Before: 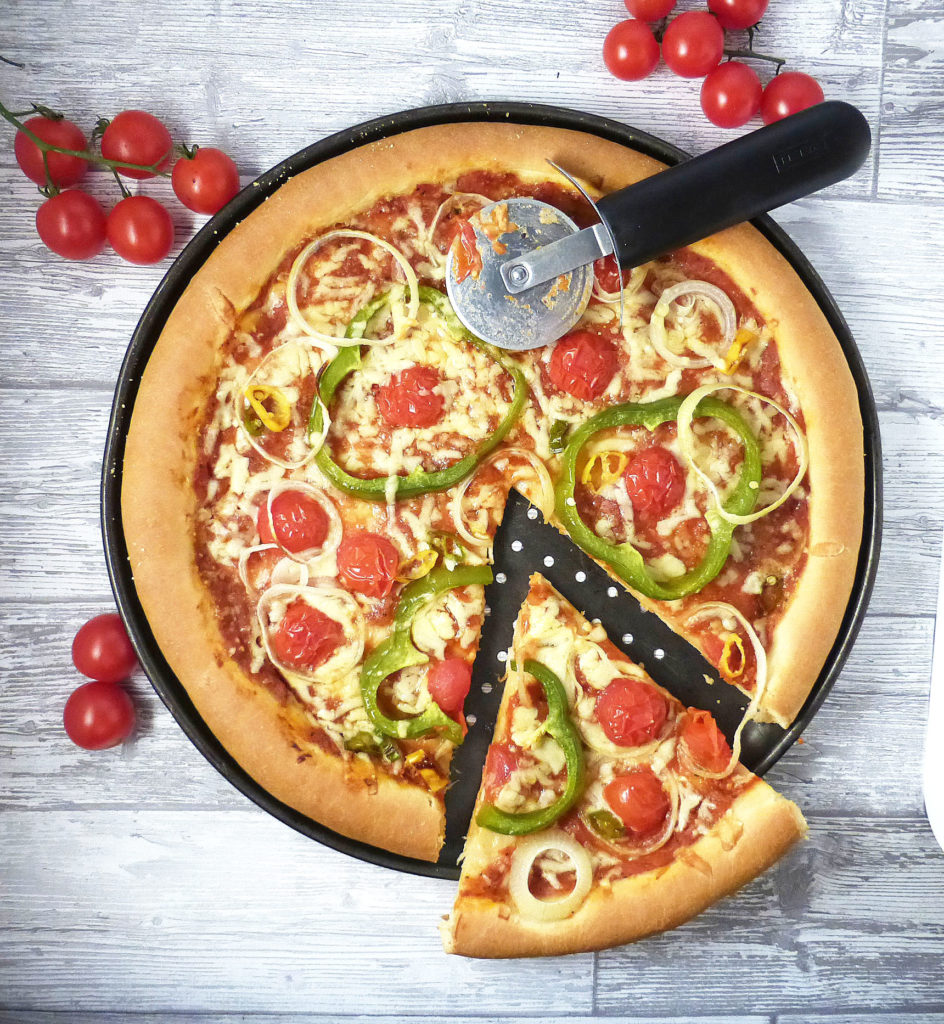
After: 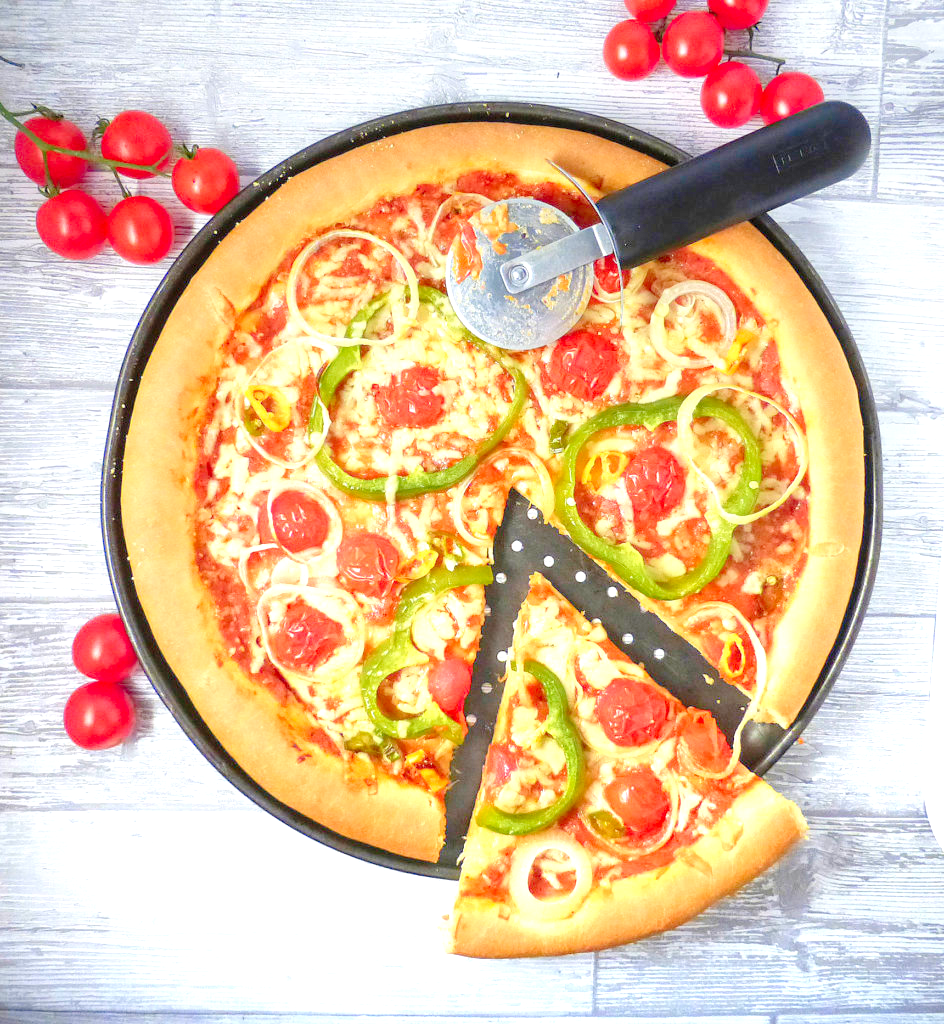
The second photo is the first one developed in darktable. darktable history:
local contrast: highlights 100%, shadows 100%, detail 120%, midtone range 0.2
white balance: emerald 1
levels: levels [0.008, 0.318, 0.836]
graduated density: on, module defaults
